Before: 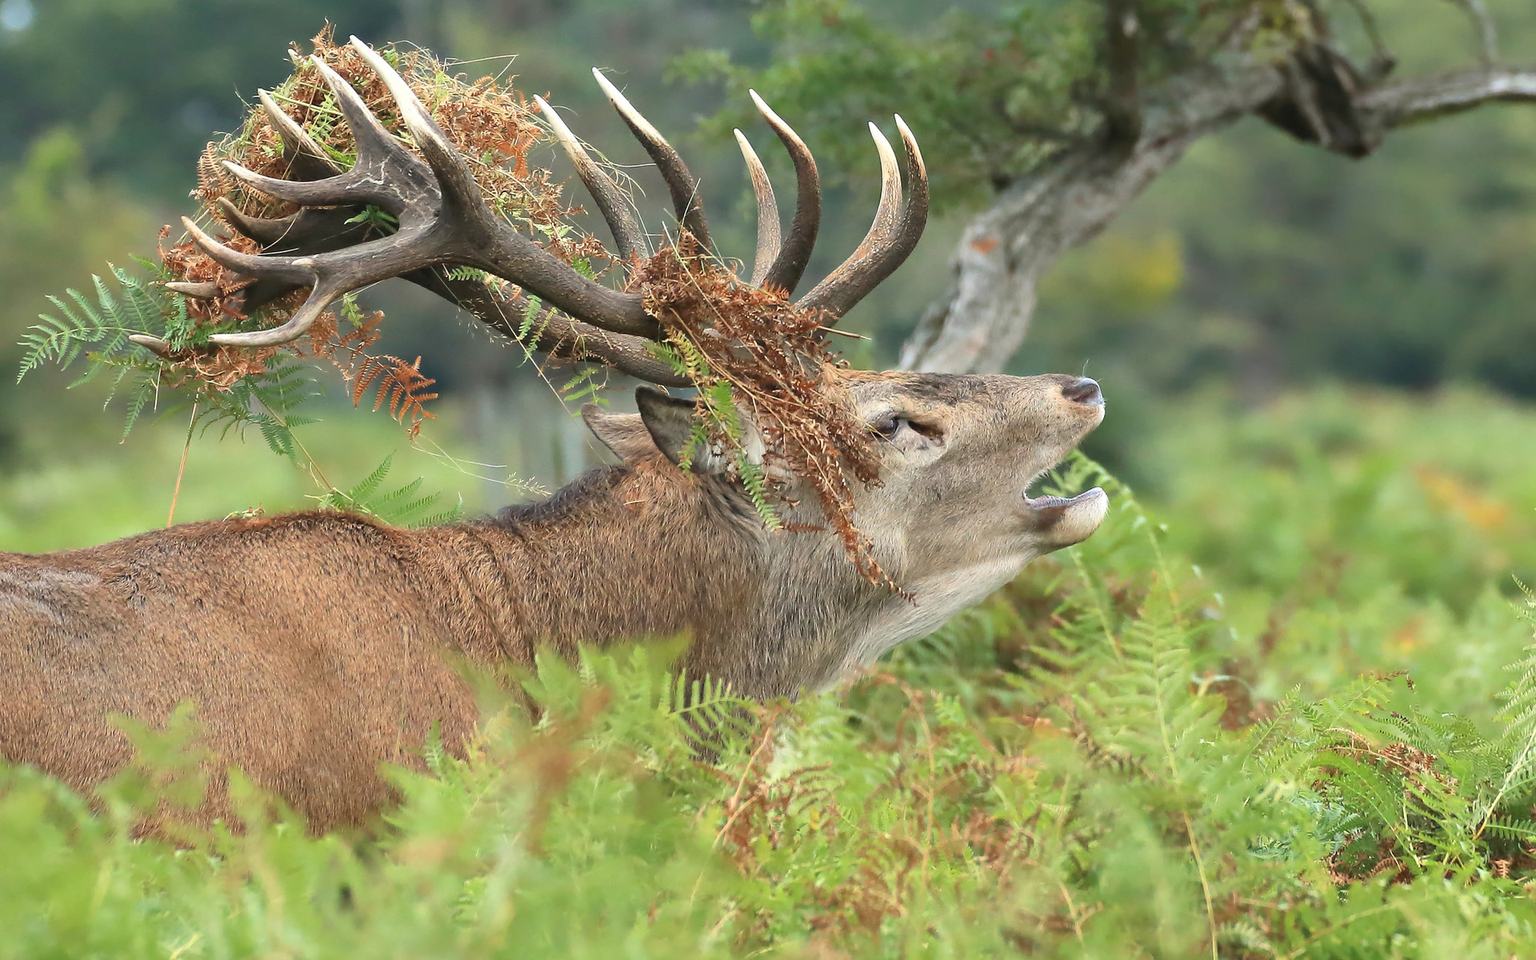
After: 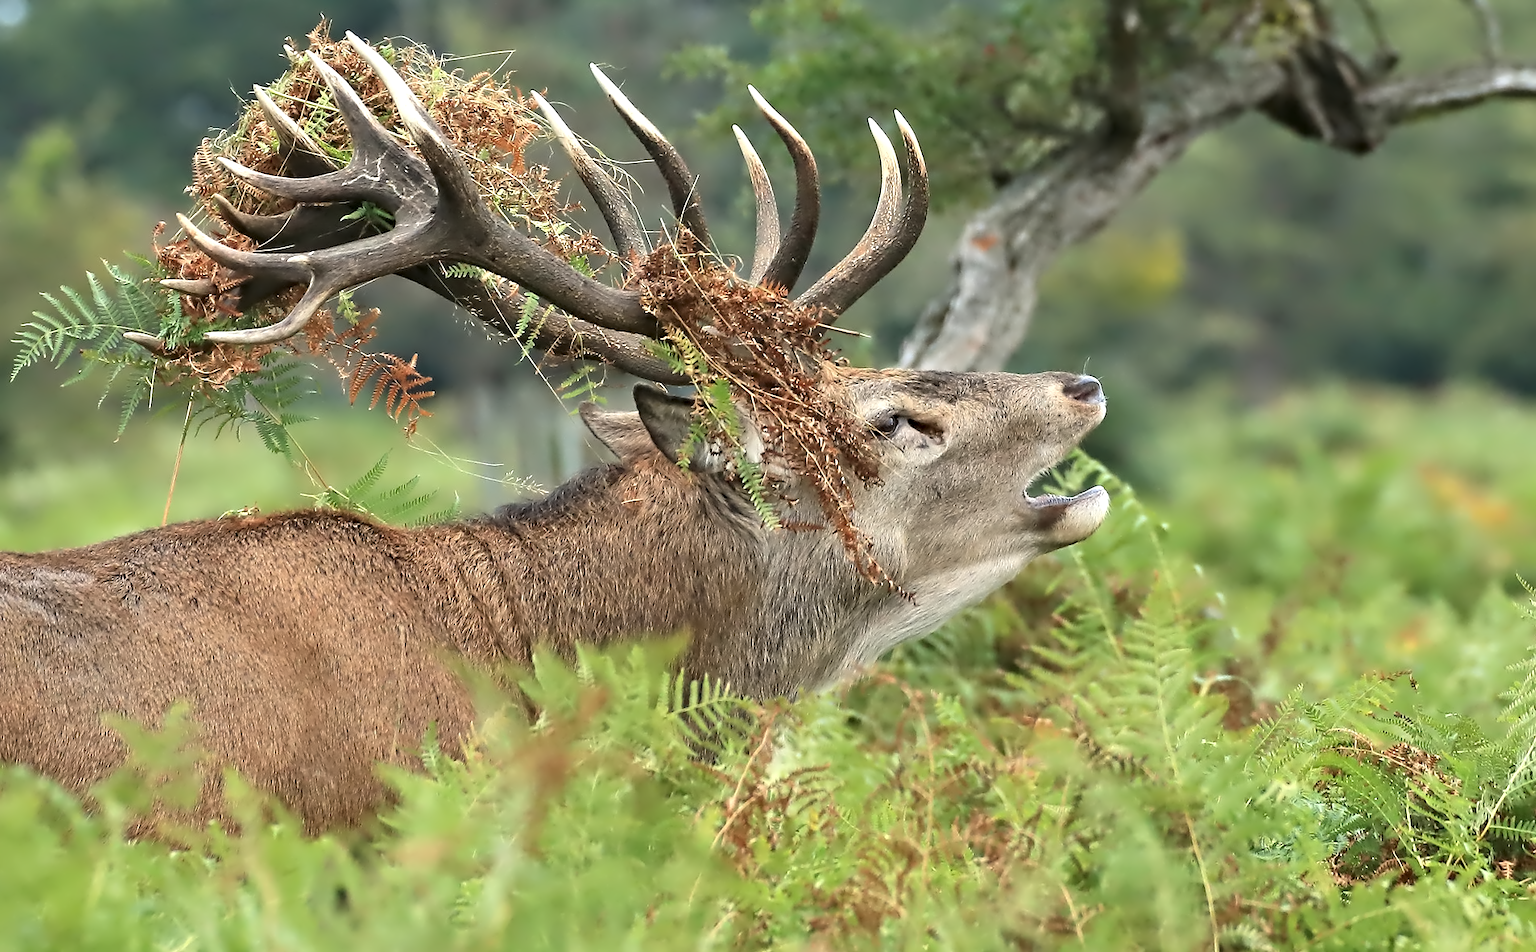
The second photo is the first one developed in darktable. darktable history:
contrast equalizer: octaves 7, y [[0.5, 0.542, 0.583, 0.625, 0.667, 0.708], [0.5 ×6], [0.5 ×6], [0, 0.033, 0.067, 0.1, 0.133, 0.167], [0, 0.05, 0.1, 0.15, 0.2, 0.25]], mix 0.578
crop: left 0.452%, top 0.541%, right 0.182%, bottom 0.846%
